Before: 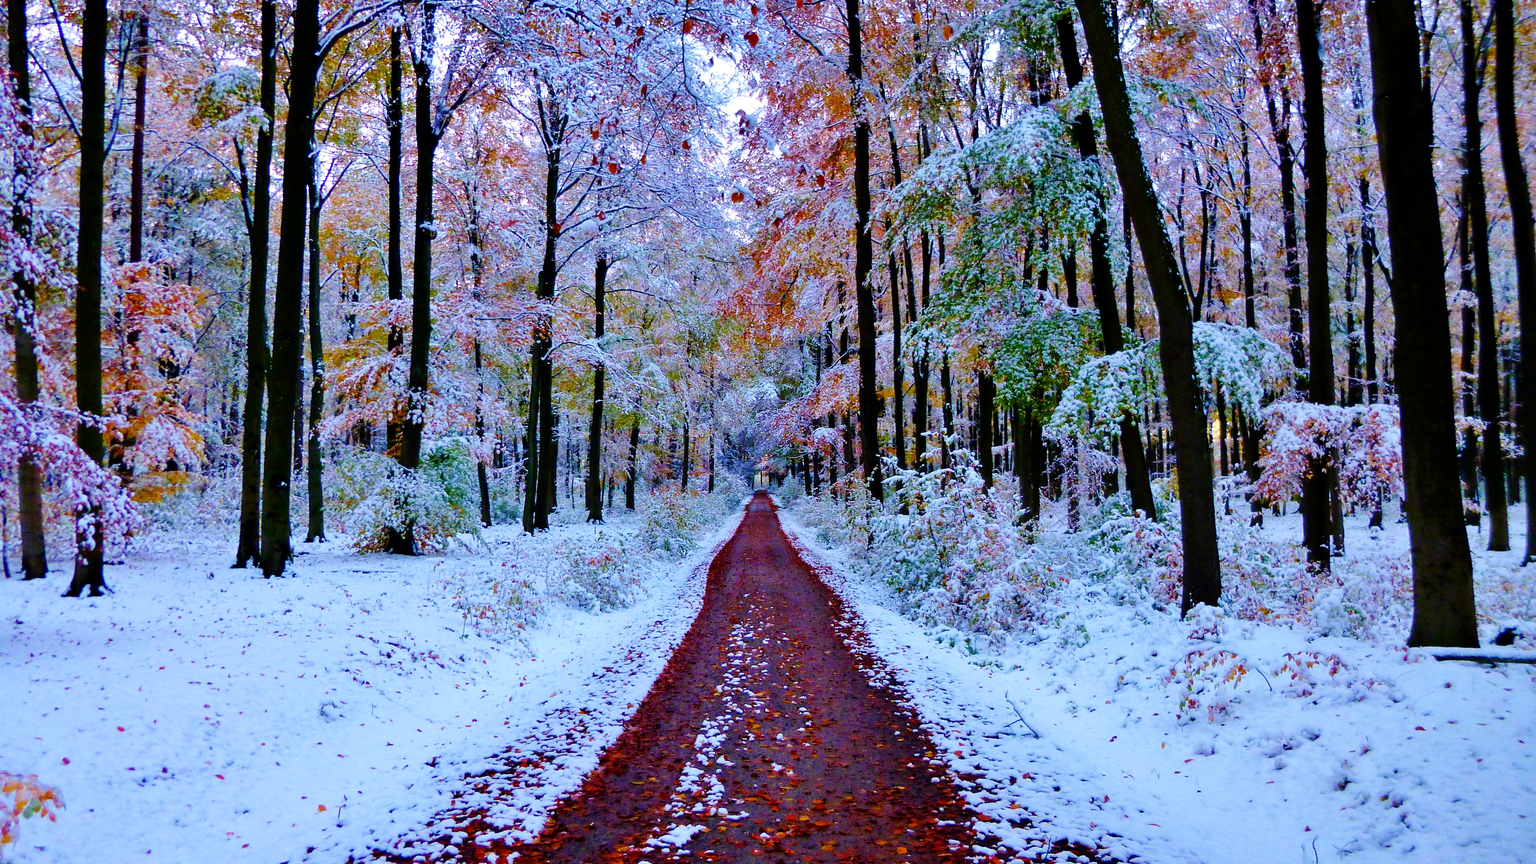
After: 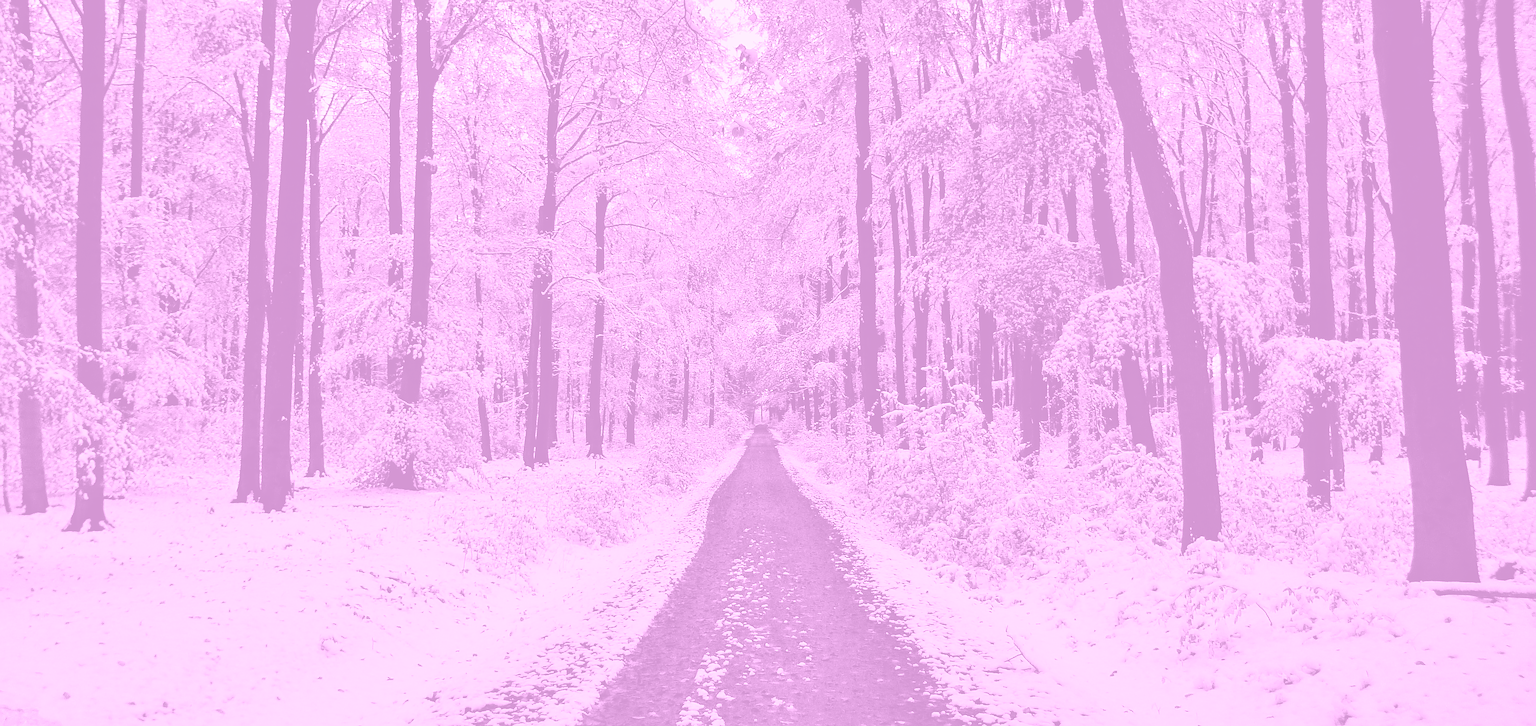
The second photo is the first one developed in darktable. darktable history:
sharpen: on, module defaults
tone equalizer: on, module defaults
colorize: hue 331.2°, saturation 69%, source mix 30.28%, lightness 69.02%, version 1
contrast brightness saturation: contrast 0.07, brightness -0.13, saturation 0.06
white balance: red 1.467, blue 0.684
crop: top 7.625%, bottom 8.027%
exposure: black level correction -0.015, compensate highlight preservation false
